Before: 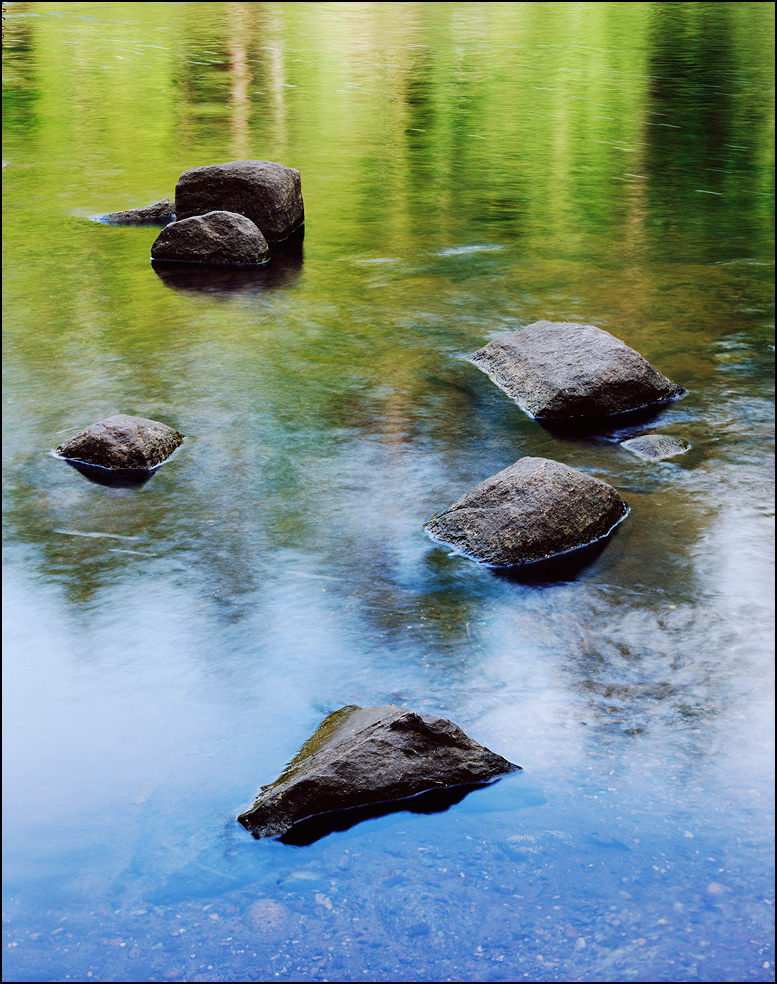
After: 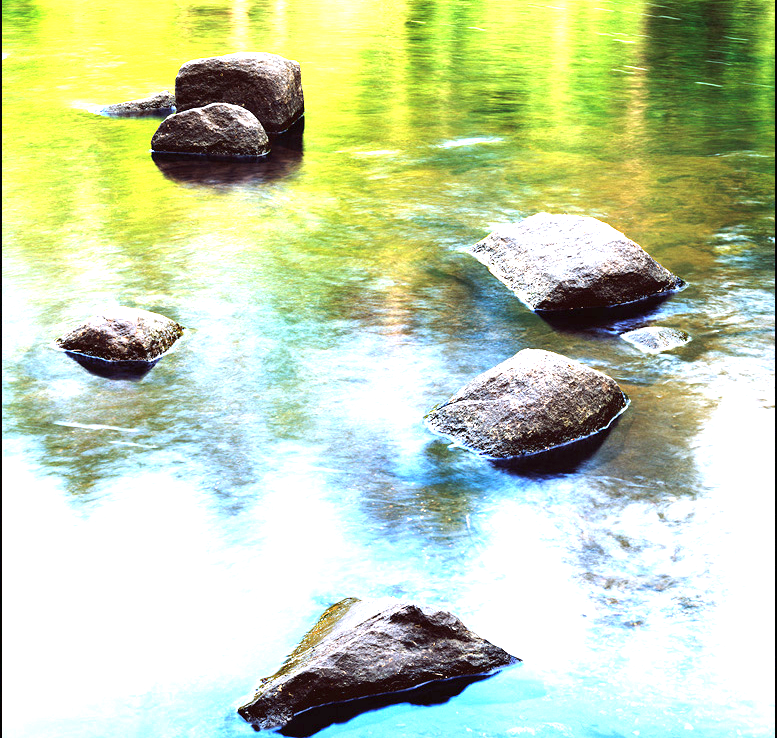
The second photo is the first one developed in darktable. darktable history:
crop: top 11.038%, bottom 13.962%
exposure: black level correction 0, exposure 1.675 EV, compensate exposure bias true, compensate highlight preservation false
